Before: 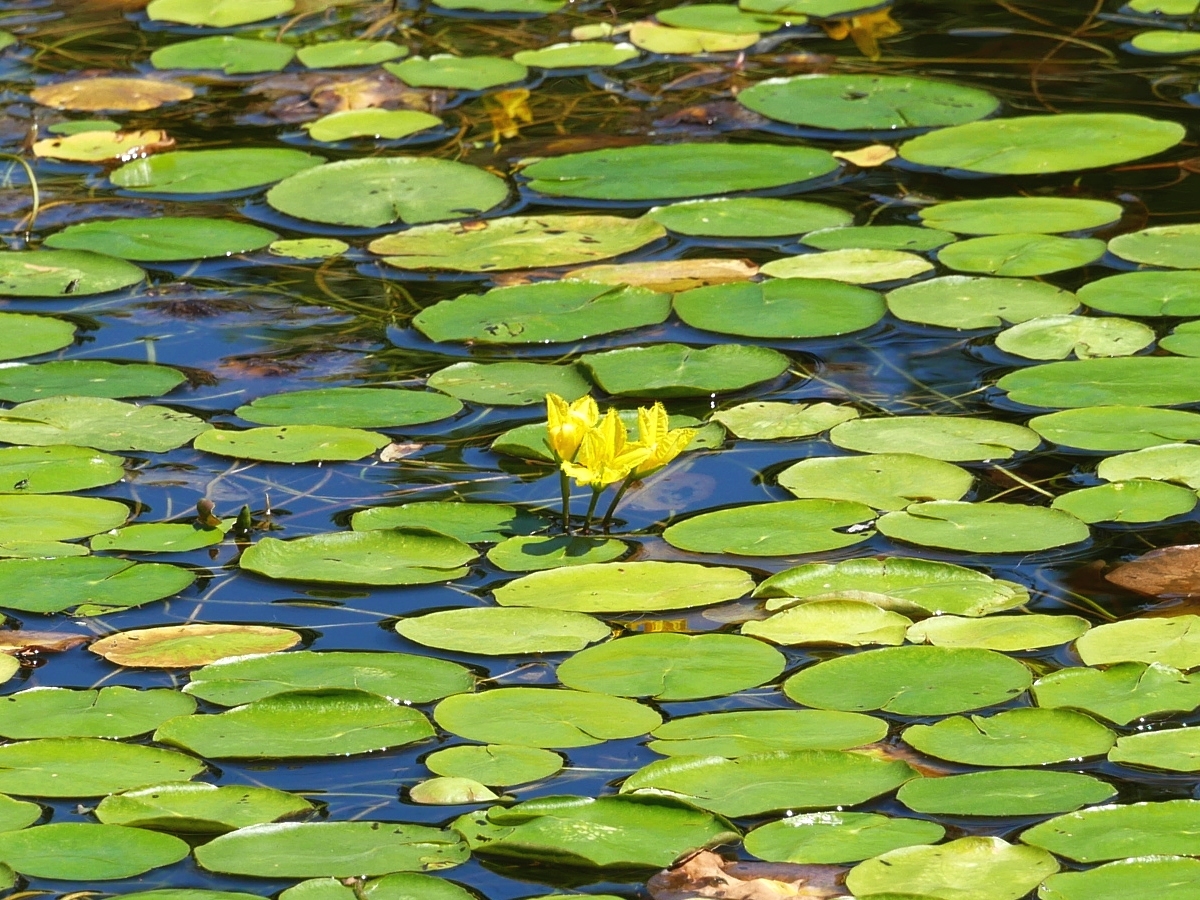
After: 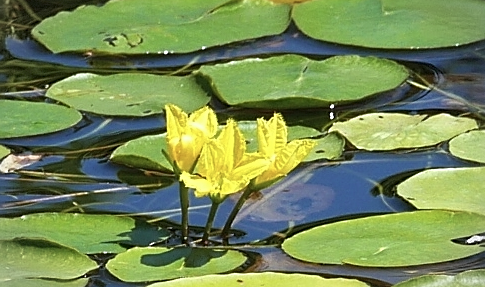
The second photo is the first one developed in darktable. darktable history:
white balance: red 0.98, blue 1.034
vignetting: fall-off start 91%, fall-off radius 39.39%, brightness -0.182, saturation -0.3, width/height ratio 1.219, shape 1.3, dithering 8-bit output, unbound false
color correction: saturation 0.85
sharpen: on, module defaults
crop: left 31.751%, top 32.172%, right 27.8%, bottom 35.83%
